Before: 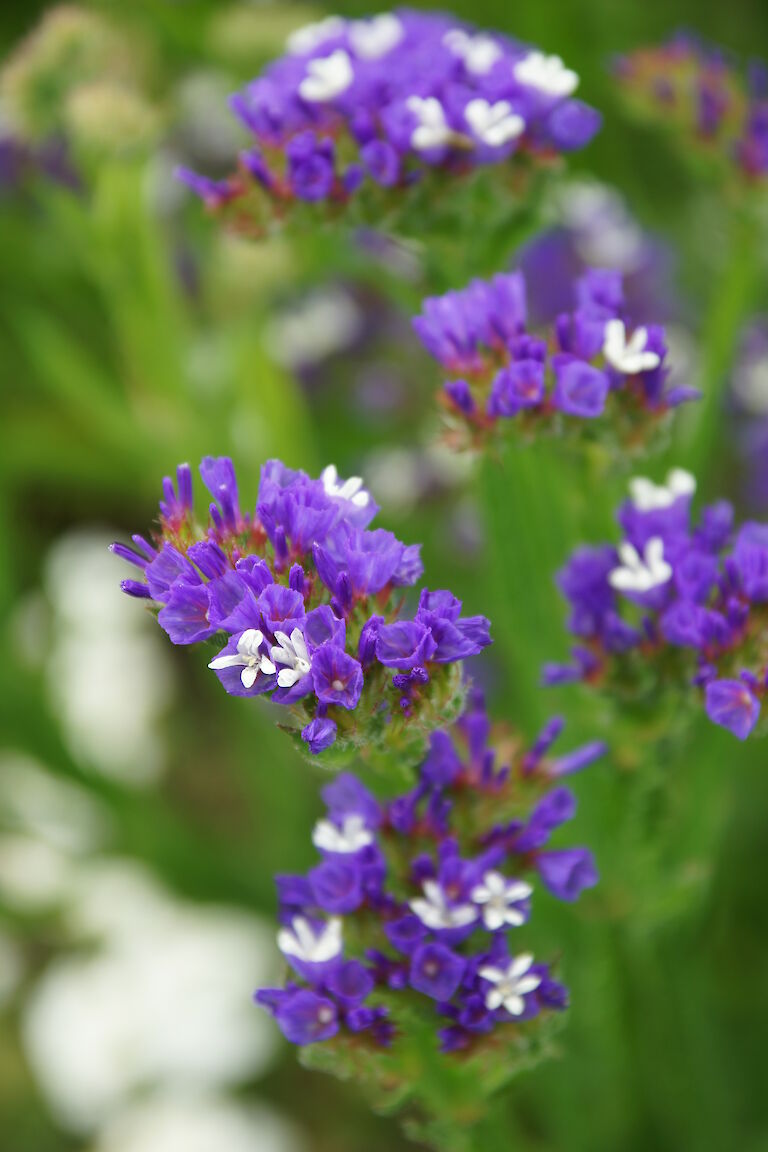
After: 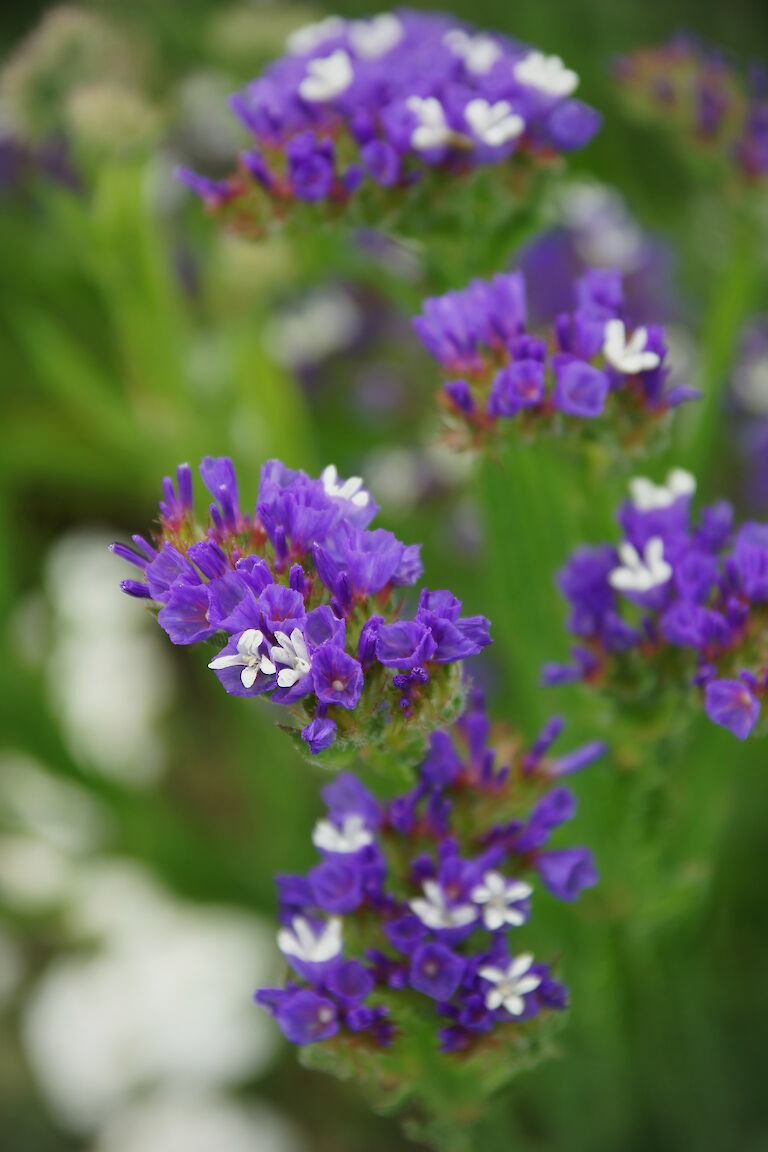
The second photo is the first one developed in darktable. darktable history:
exposure: exposure -0.246 EV, compensate exposure bias true, compensate highlight preservation false
vignetting: brightness -0.283
